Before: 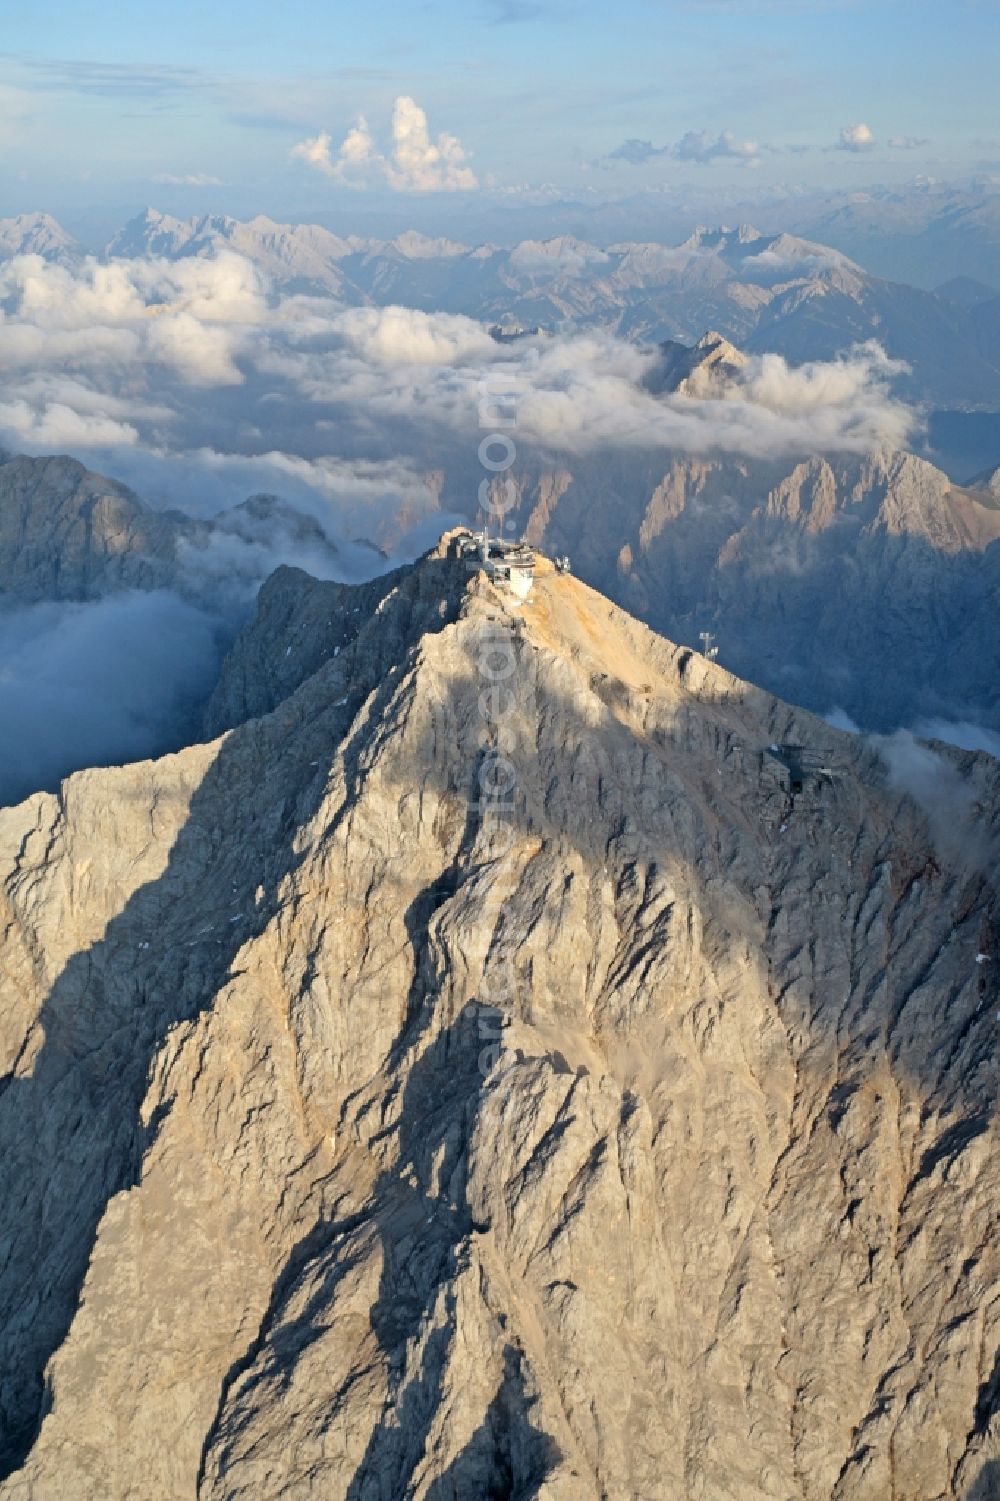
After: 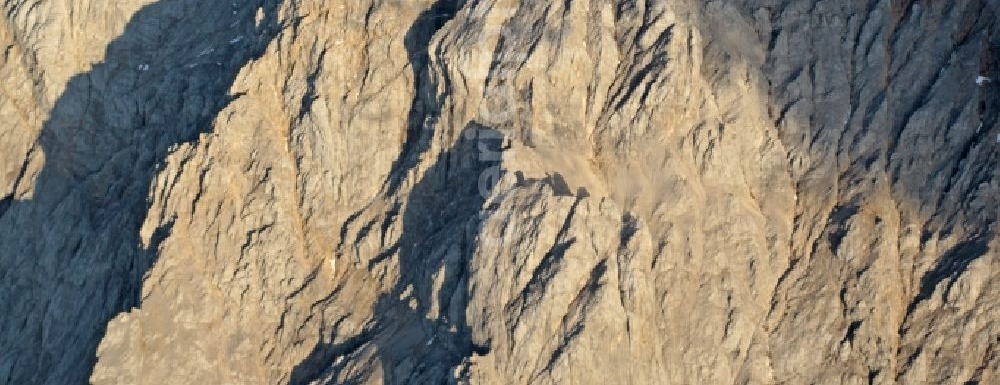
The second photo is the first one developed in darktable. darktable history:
crop and rotate: top 58.53%, bottom 15.77%
